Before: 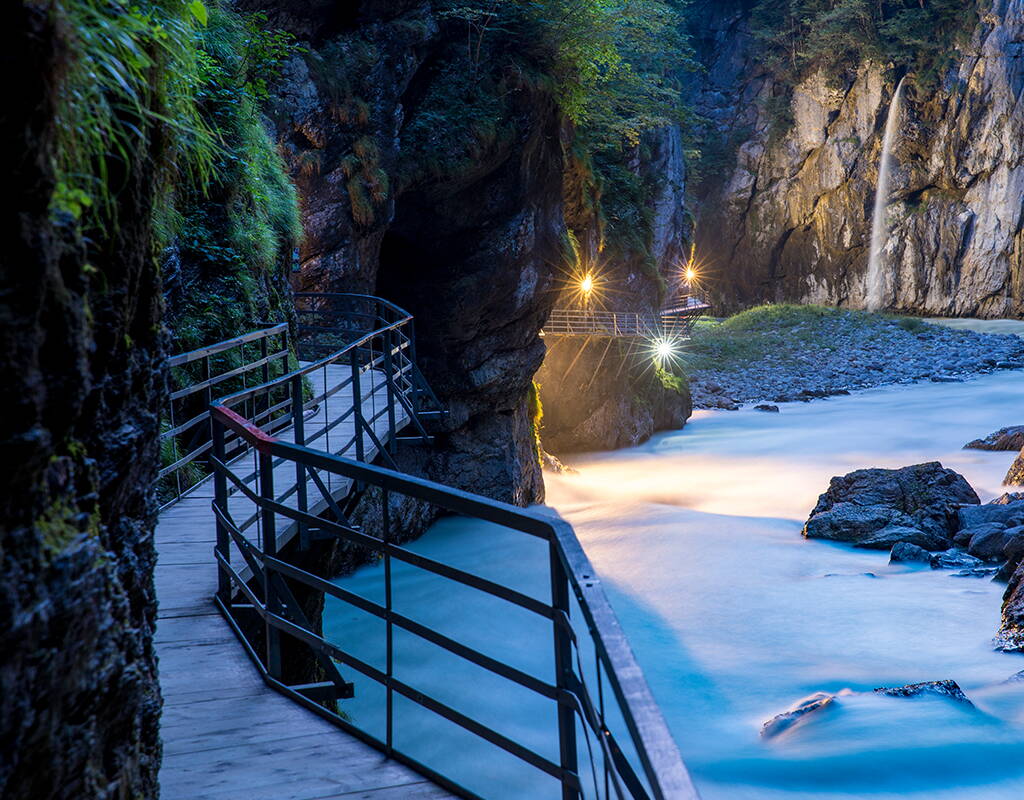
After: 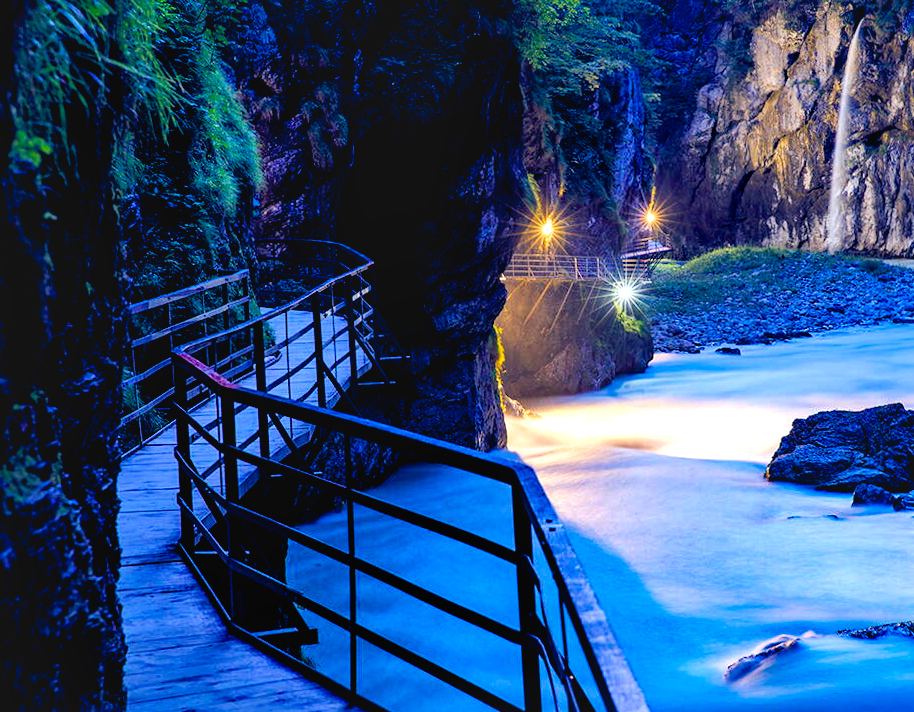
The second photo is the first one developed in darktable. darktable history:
haze removal: strength 0.29, distance 0.25, compatibility mode true, adaptive false
crop: left 3.305%, top 6.436%, right 6.389%, bottom 3.258%
contrast brightness saturation: contrast -0.1, brightness 0.05, saturation 0.08
color balance rgb: shadows lift › luminance -41.13%, shadows lift › chroma 14.13%, shadows lift › hue 260°, power › luminance -3.76%, power › chroma 0.56%, power › hue 40.37°, highlights gain › luminance 16.81%, highlights gain › chroma 2.94%, highlights gain › hue 260°, global offset › luminance -0.29%, global offset › chroma 0.31%, global offset › hue 260°, perceptual saturation grading › global saturation 20%, perceptual saturation grading › highlights -13.92%, perceptual saturation grading › shadows 50%
rotate and perspective: rotation -0.45°, automatic cropping original format, crop left 0.008, crop right 0.992, crop top 0.012, crop bottom 0.988
exposure: compensate highlight preservation false
local contrast: mode bilateral grid, contrast 25, coarseness 60, detail 151%, midtone range 0.2
